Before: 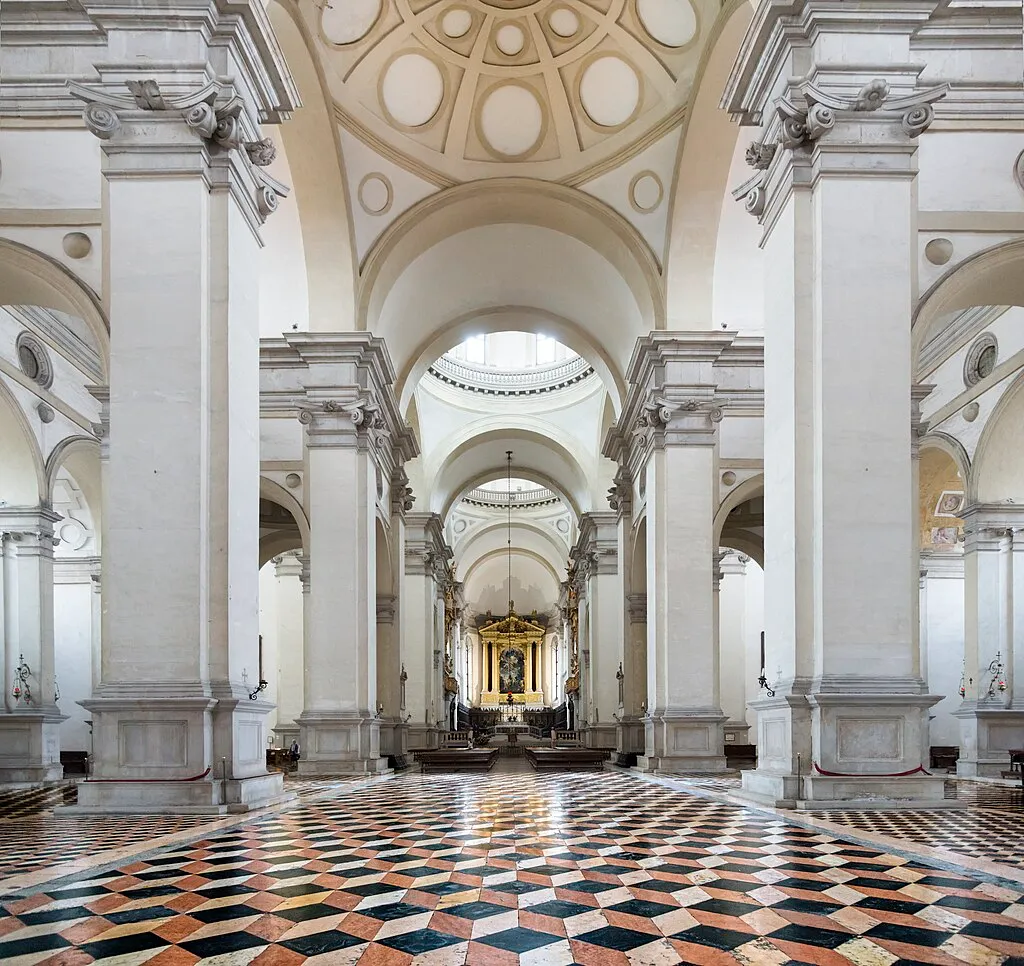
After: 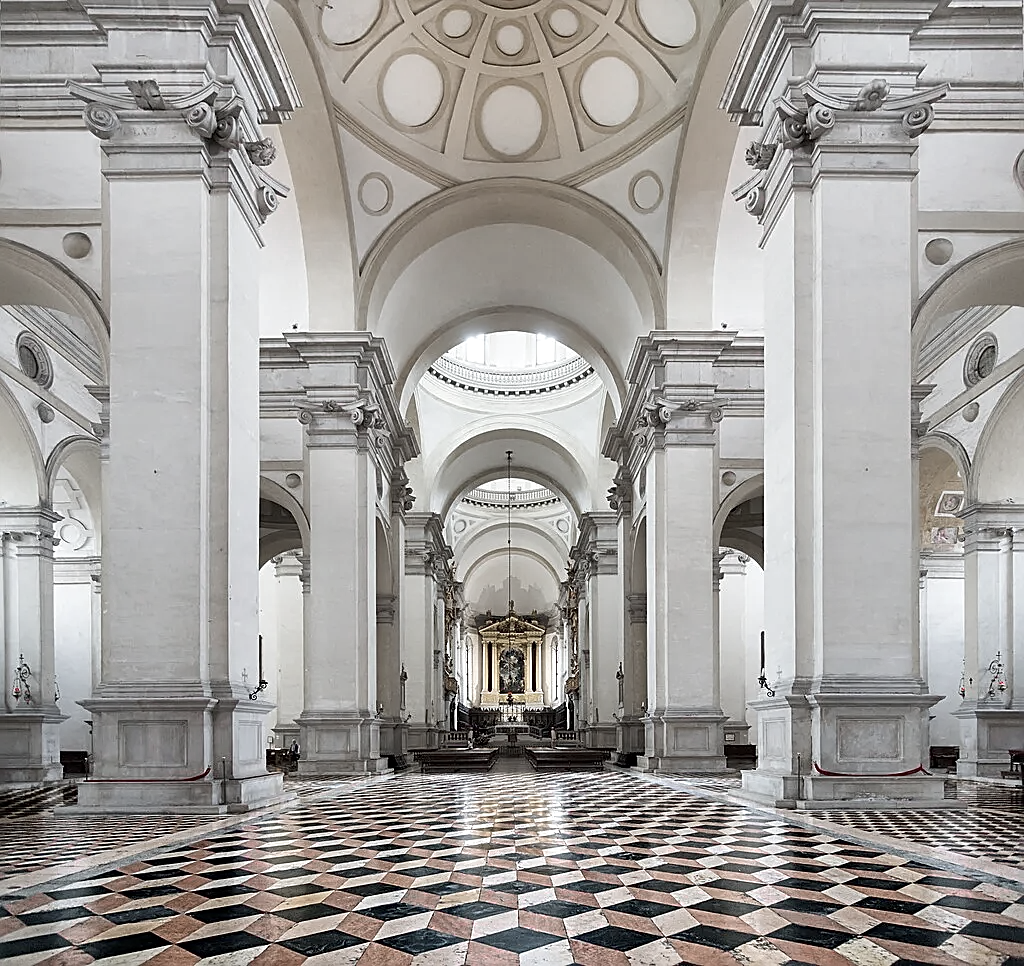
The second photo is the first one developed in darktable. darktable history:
color zones: curves: ch0 [(0, 0.6) (0.129, 0.508) (0.193, 0.483) (0.429, 0.5) (0.571, 0.5) (0.714, 0.5) (0.857, 0.5) (1, 0.6)]; ch1 [(0, 0.481) (0.112, 0.245) (0.213, 0.223) (0.429, 0.233) (0.571, 0.231) (0.683, 0.242) (0.857, 0.296) (1, 0.481)]
sharpen: on, module defaults
local contrast: mode bilateral grid, contrast 20, coarseness 50, detail 120%, midtone range 0.2
